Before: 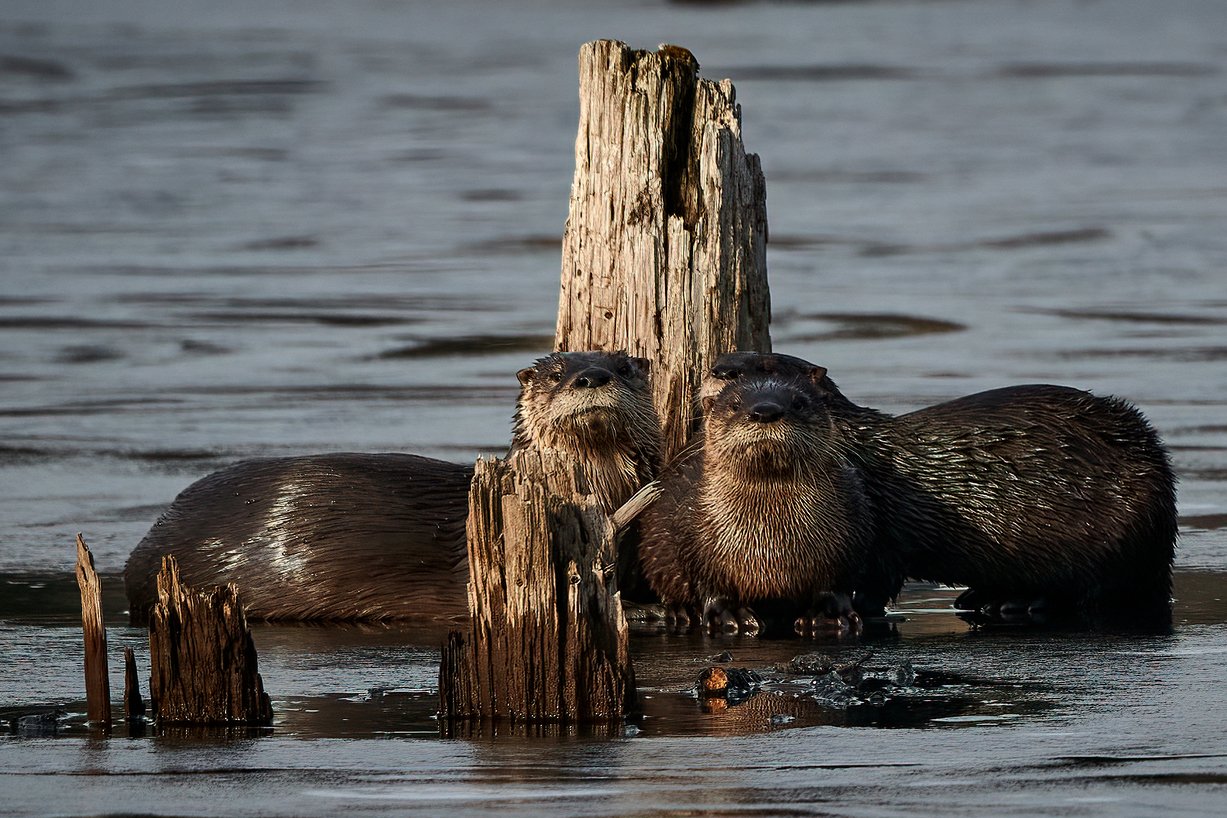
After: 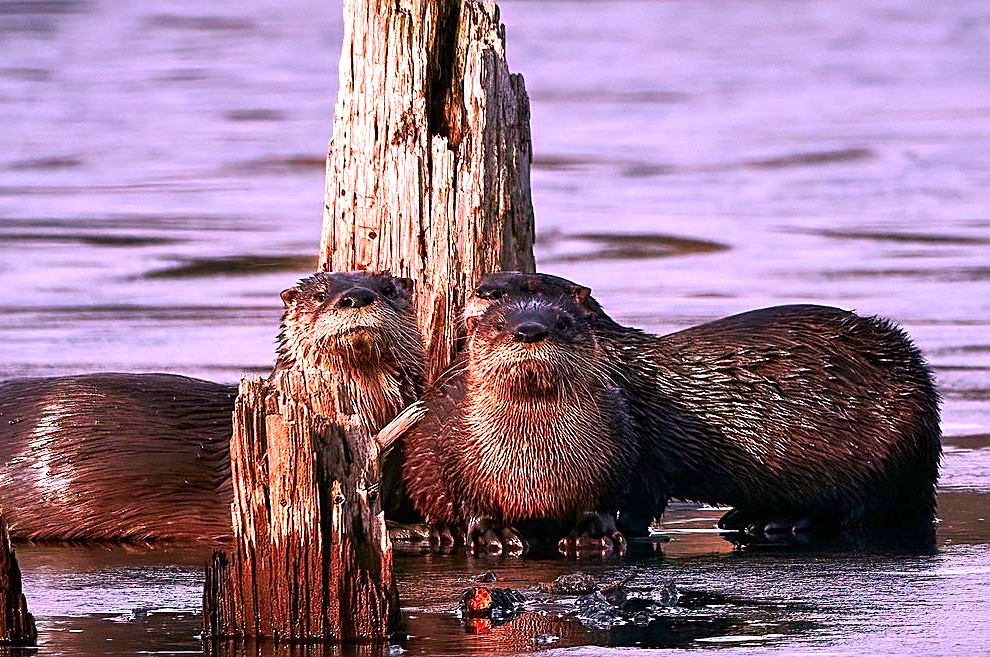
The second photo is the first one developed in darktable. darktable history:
exposure: exposure 1.156 EV, compensate highlight preservation false
crop: left 19.247%, top 9.877%, right 0.001%, bottom 9.7%
color correction: highlights a* 18.93, highlights b* -11.95, saturation 1.66
sharpen: on, module defaults
